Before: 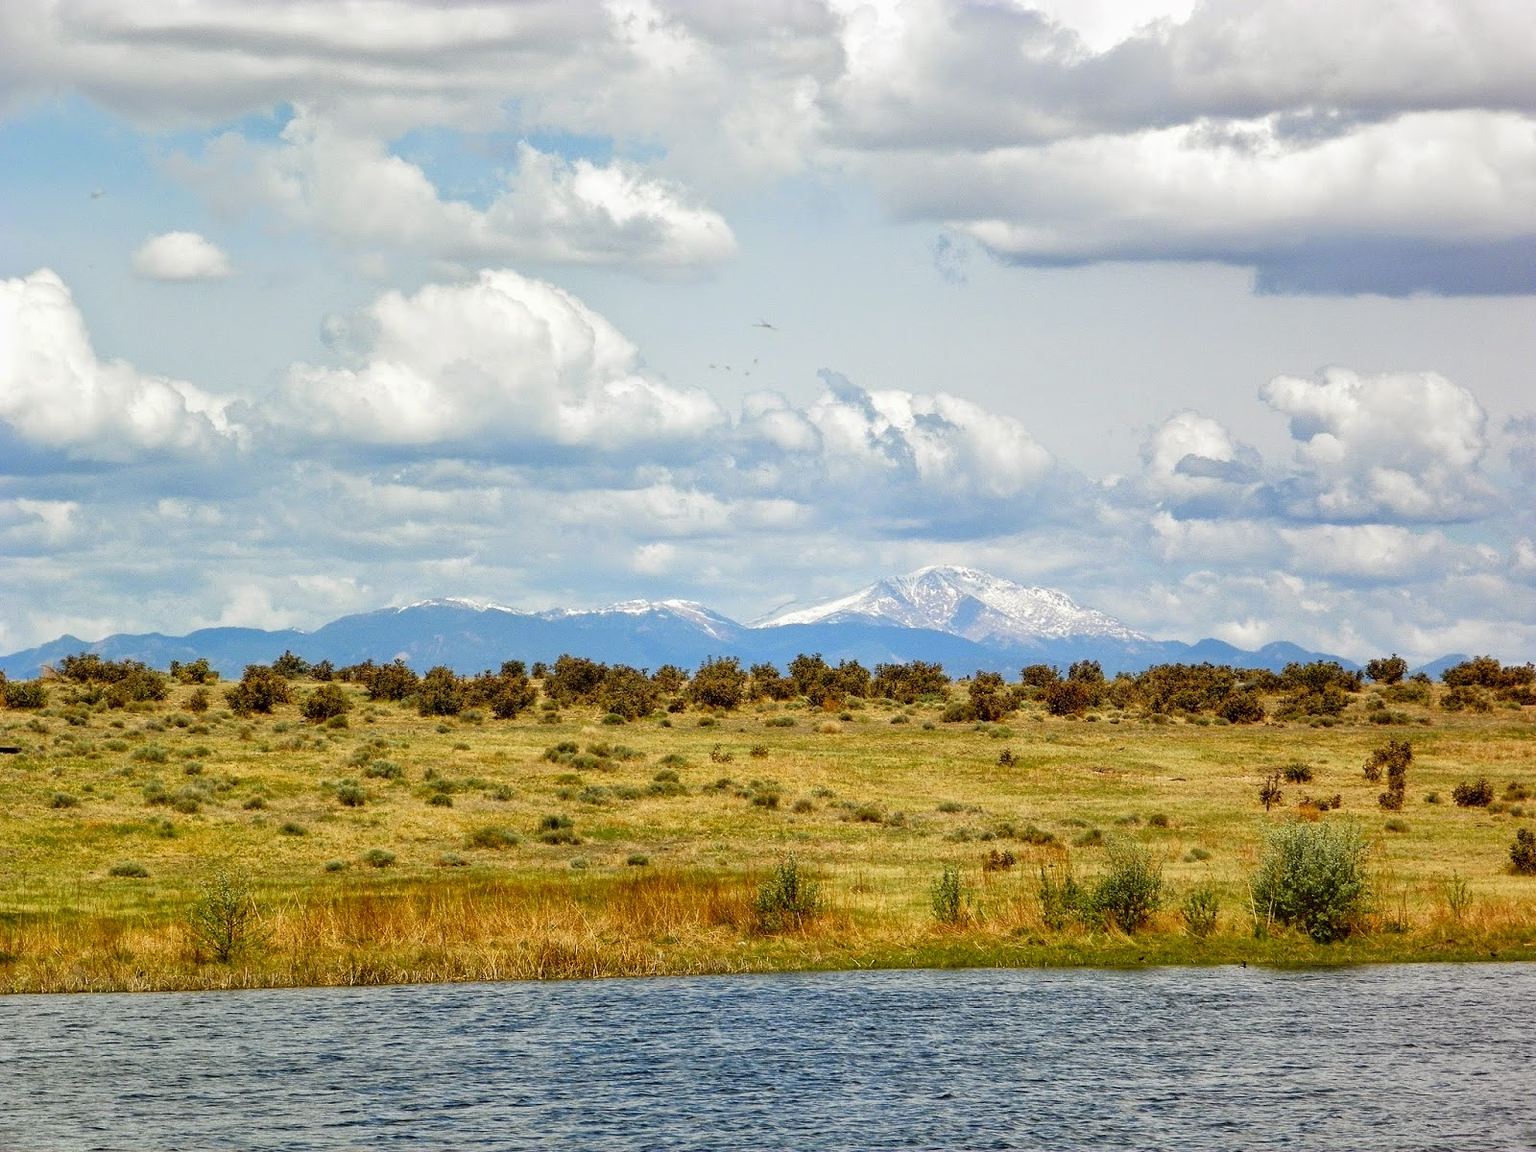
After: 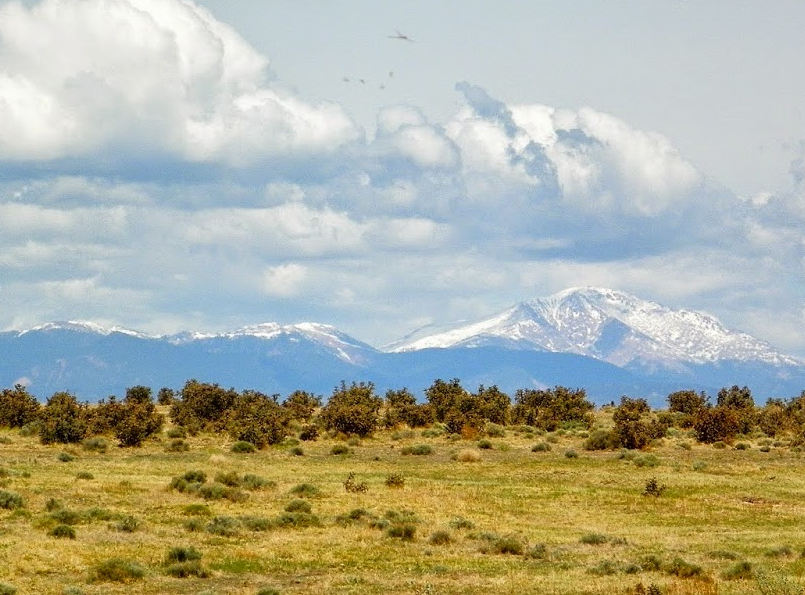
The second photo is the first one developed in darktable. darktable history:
crop: left 24.755%, top 25.184%, right 24.886%, bottom 25.202%
